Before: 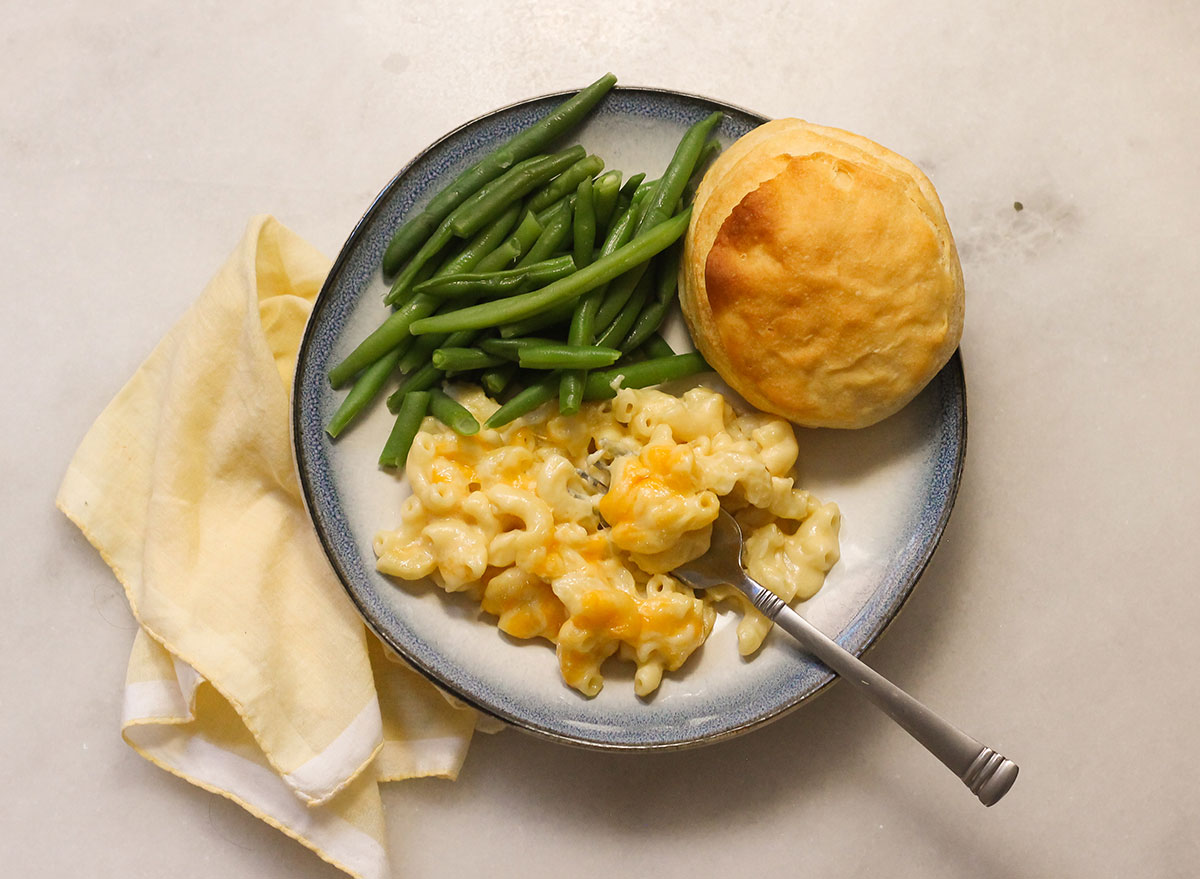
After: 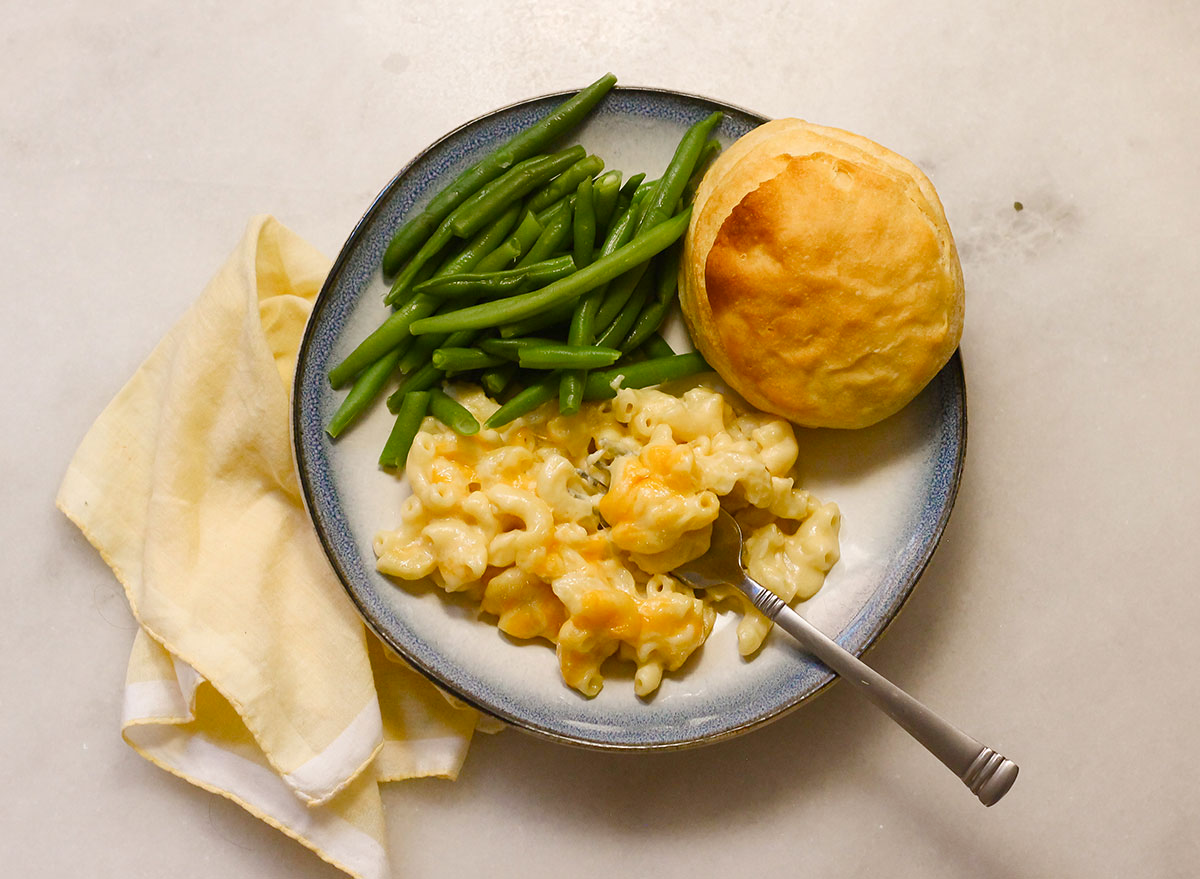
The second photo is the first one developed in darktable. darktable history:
color balance rgb: perceptual saturation grading › global saturation 20%, perceptual saturation grading › highlights -25.689%, perceptual saturation grading › shadows 49.439%
